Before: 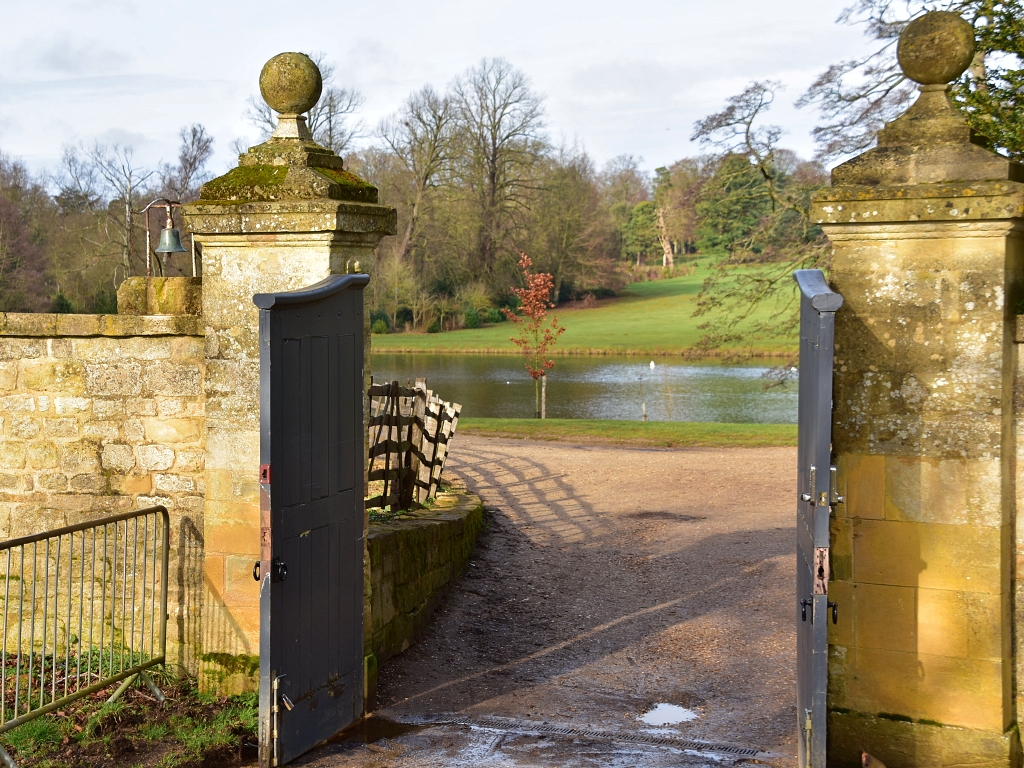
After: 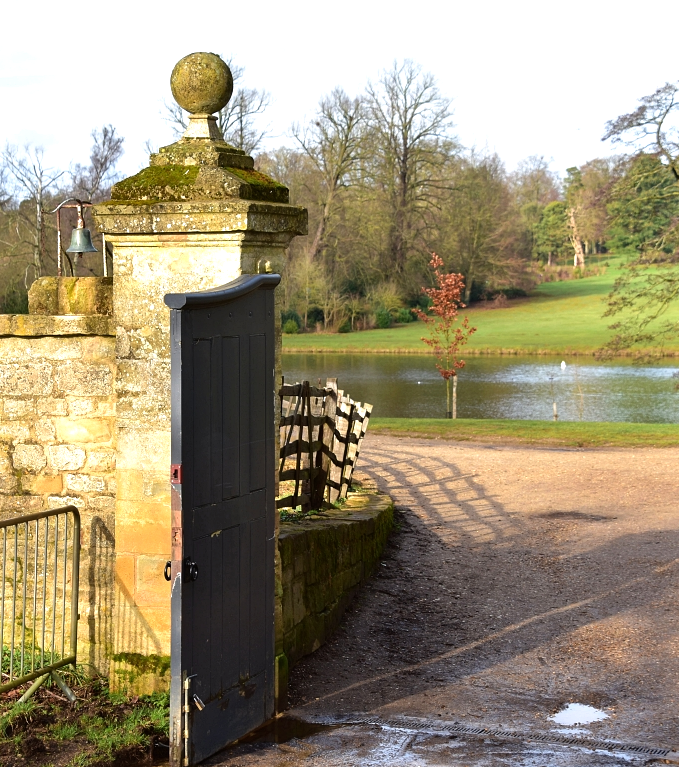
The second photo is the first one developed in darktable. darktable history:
crop and rotate: left 8.747%, right 24.858%
base curve: curves: ch0 [(0, 0) (0.472, 0.455) (1, 1)], preserve colors none
tone equalizer: -8 EV -0.455 EV, -7 EV -0.371 EV, -6 EV -0.311 EV, -5 EV -0.249 EV, -3 EV 0.217 EV, -2 EV 0.311 EV, -1 EV 0.403 EV, +0 EV 0.41 EV
